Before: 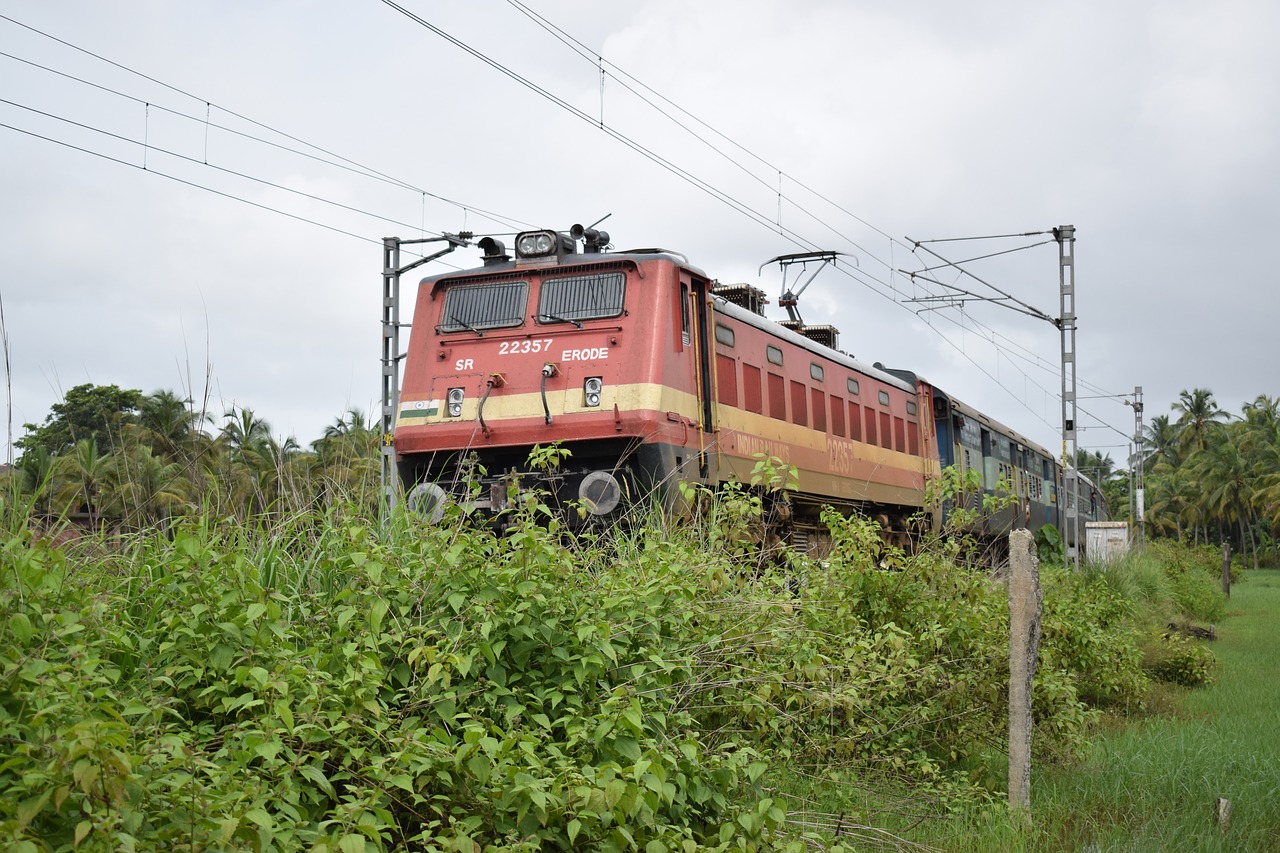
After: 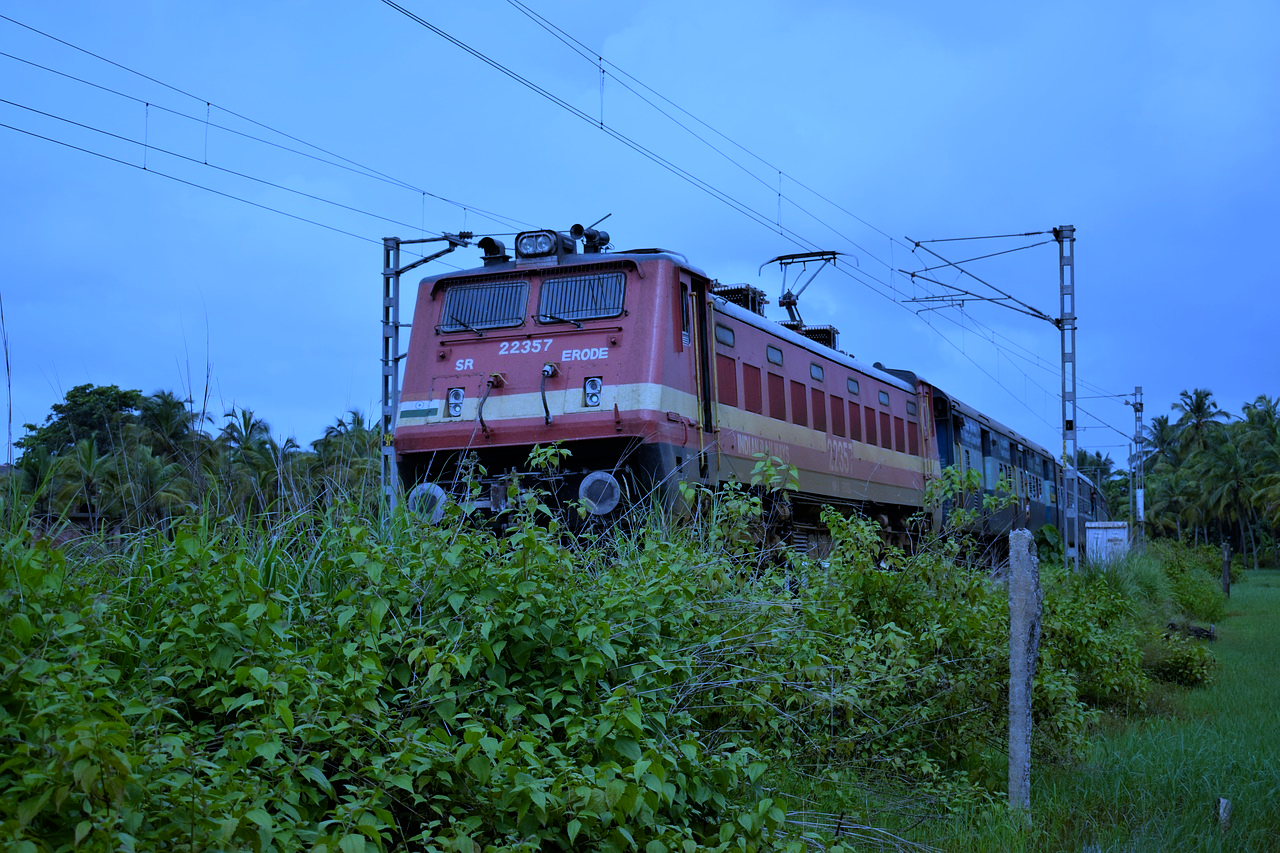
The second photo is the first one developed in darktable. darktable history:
white balance: red 0.766, blue 1.537
base curve: curves: ch0 [(0, 0) (0.005, 0.002) (0.193, 0.295) (0.399, 0.664) (0.75, 0.928) (1, 1)]
color balance rgb: perceptual saturation grading › global saturation 25%, global vibrance 20%
exposure: exposure -1.468 EV, compensate highlight preservation false
